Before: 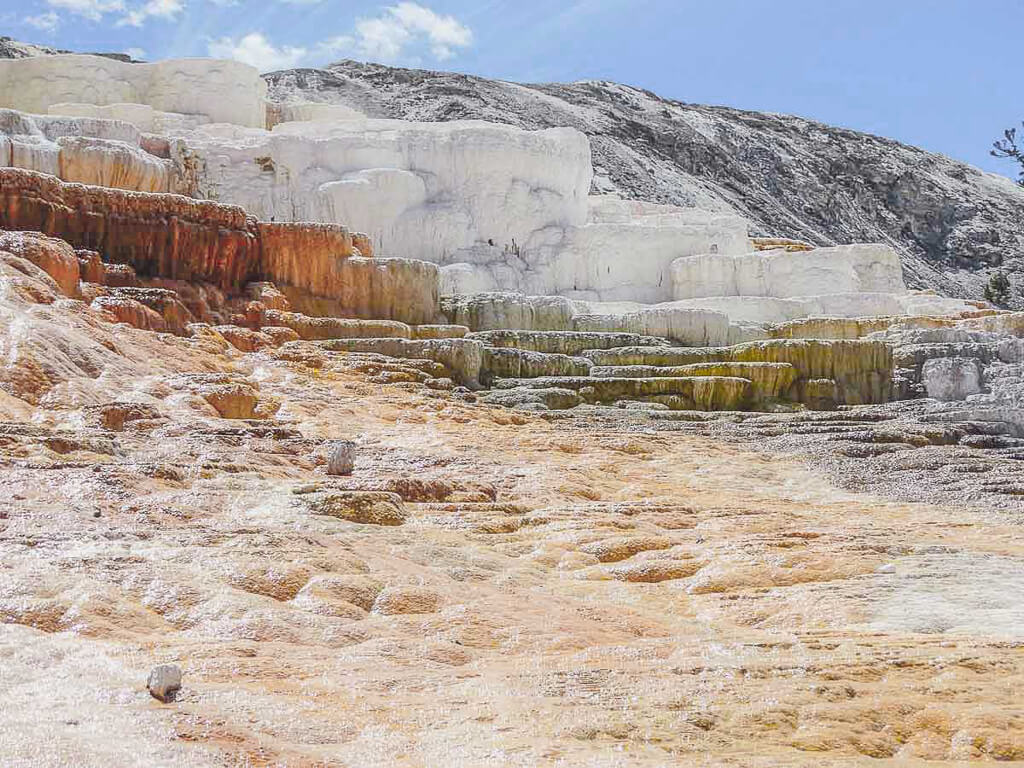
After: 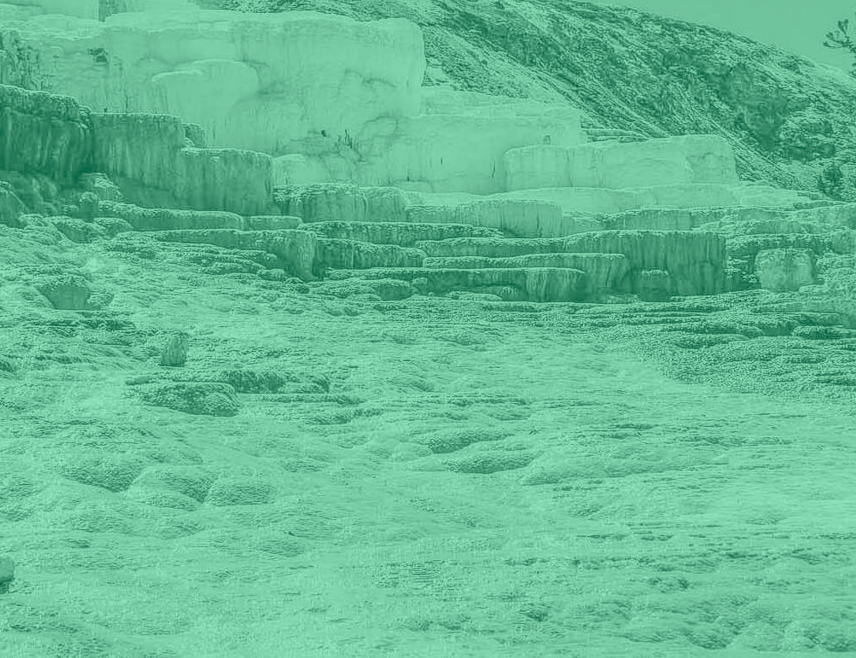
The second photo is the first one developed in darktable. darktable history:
crop: left 16.315%, top 14.246%
colorize: hue 147.6°, saturation 65%, lightness 21.64%
local contrast: highlights 25%, detail 130%
color zones: curves: ch1 [(0, 0.006) (0.094, 0.285) (0.171, 0.001) (0.429, 0.001) (0.571, 0.003) (0.714, 0.004) (0.857, 0.004) (1, 0.006)]
